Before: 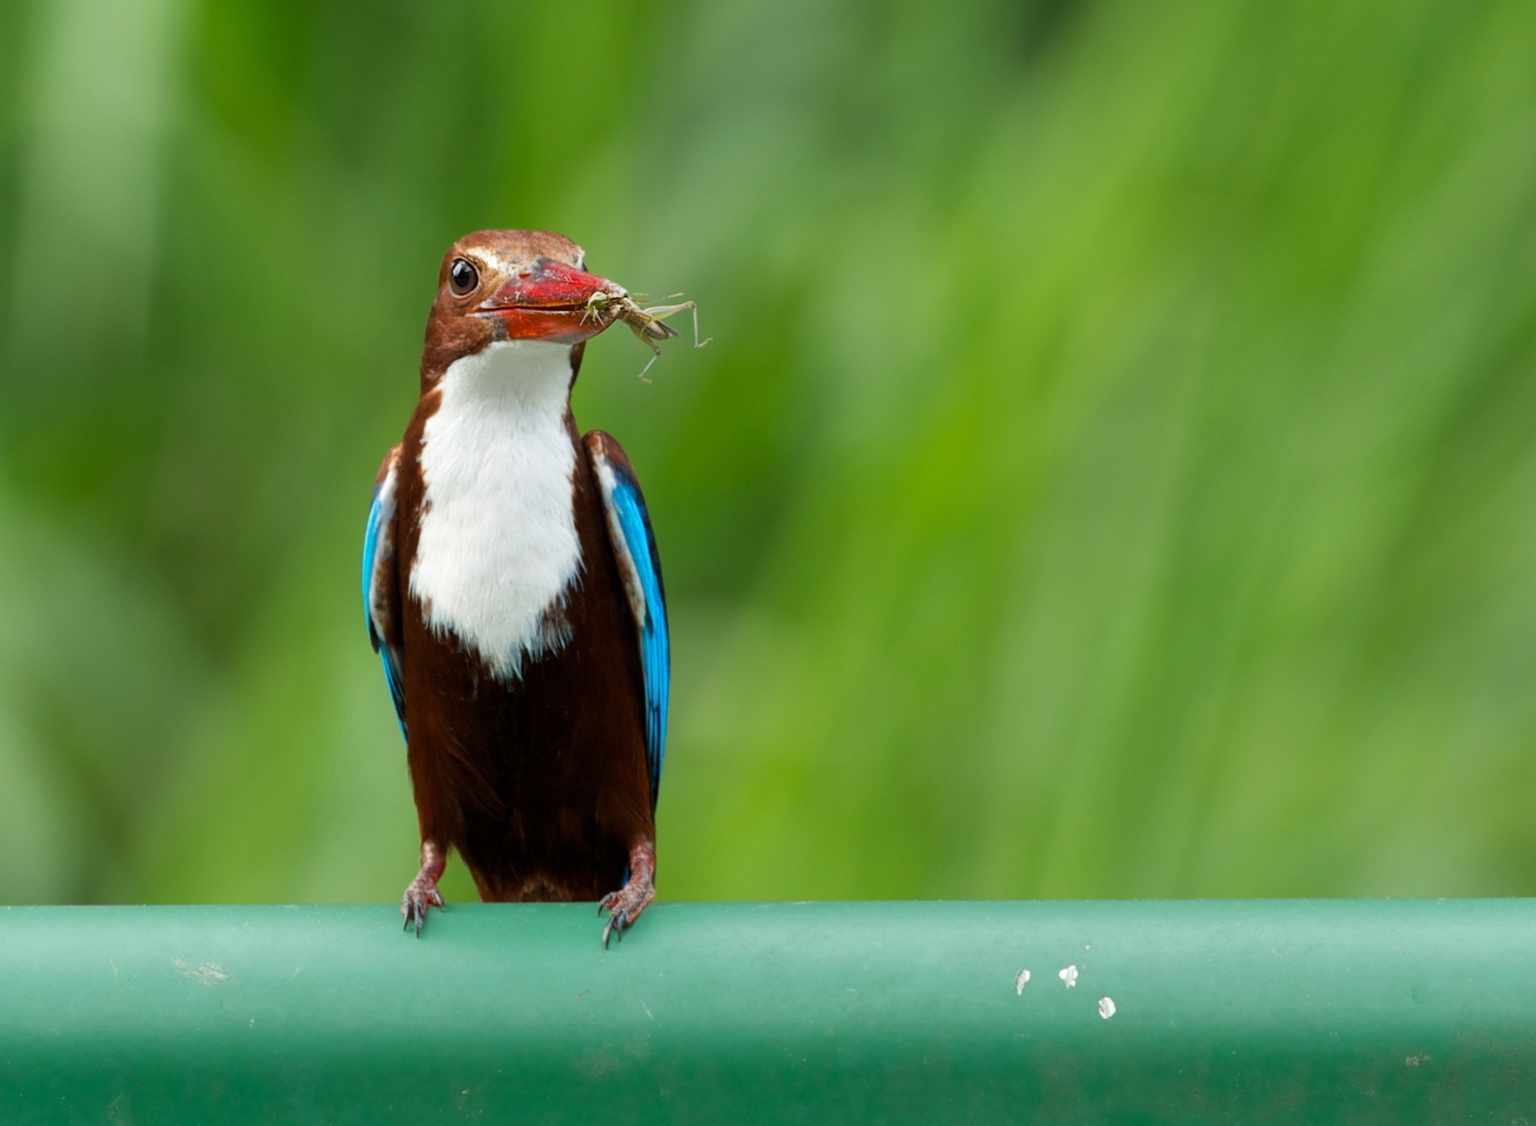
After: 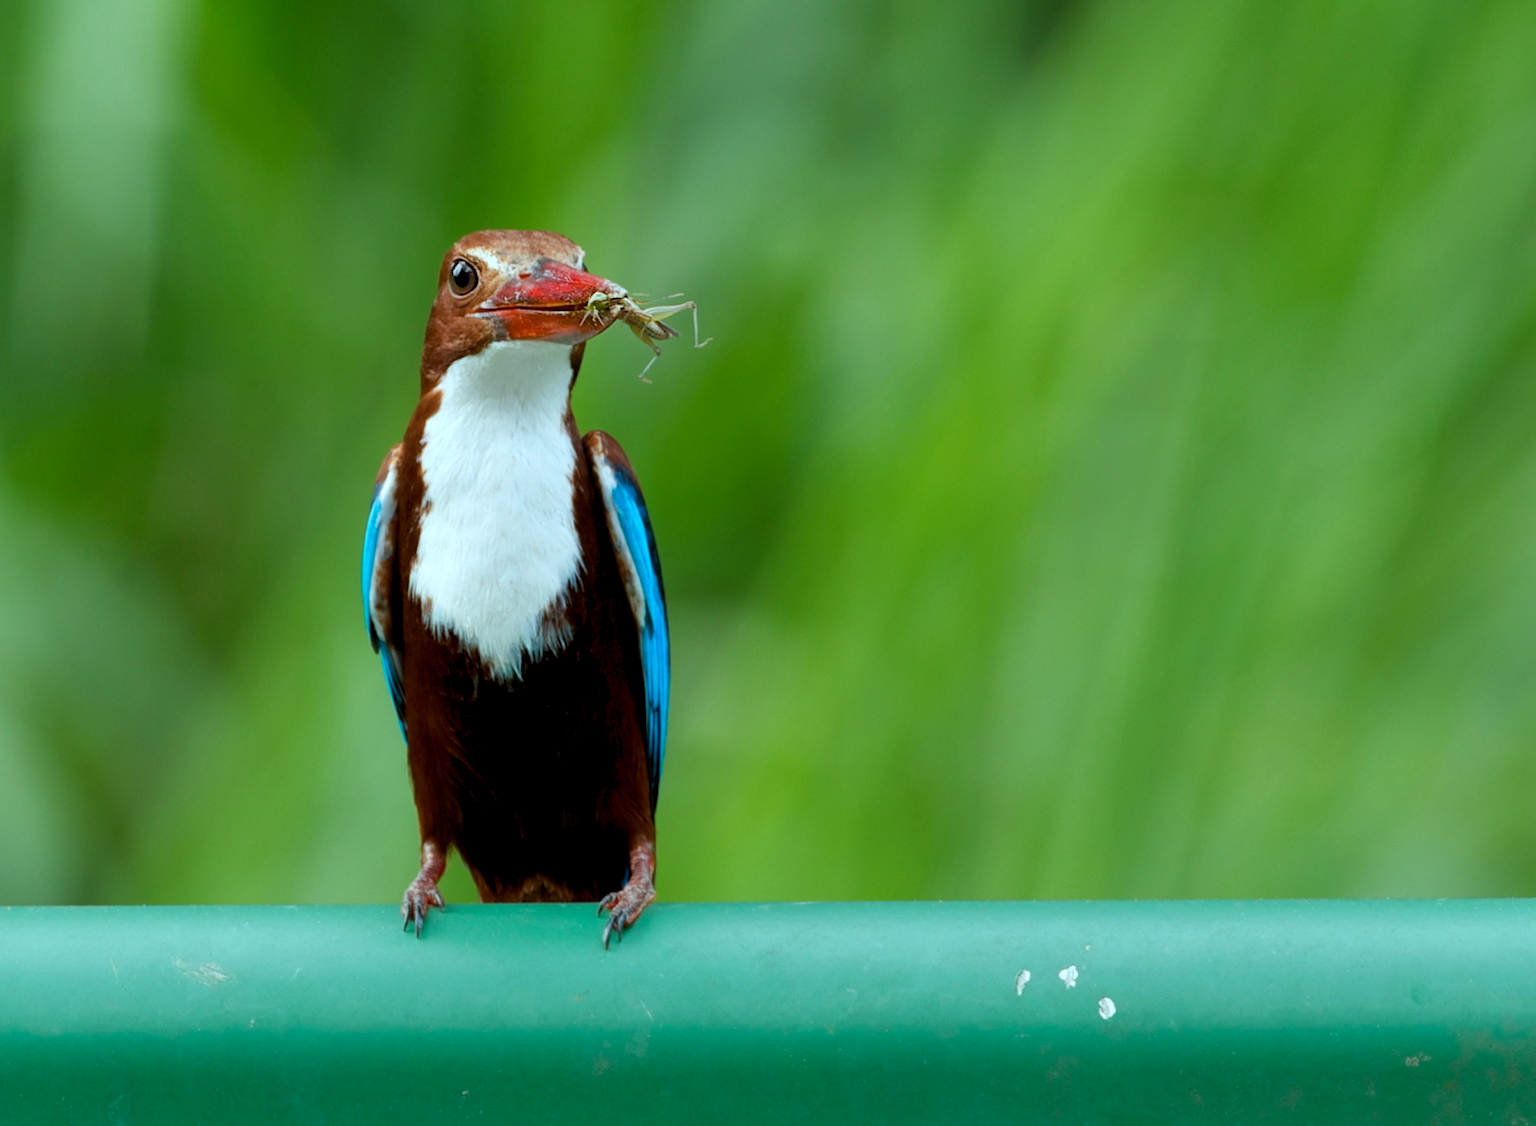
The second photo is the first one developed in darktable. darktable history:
color balance rgb: shadows lift › chroma 3.714%, shadows lift › hue 89.91°, global offset › luminance -0.493%, perceptual saturation grading › global saturation -1.805%, perceptual saturation grading › highlights -7.284%, perceptual saturation grading › mid-tones 7.813%, perceptual saturation grading › shadows 4.023%, global vibrance 19.479%
color correction: highlights a* -9.97, highlights b* -10.23
